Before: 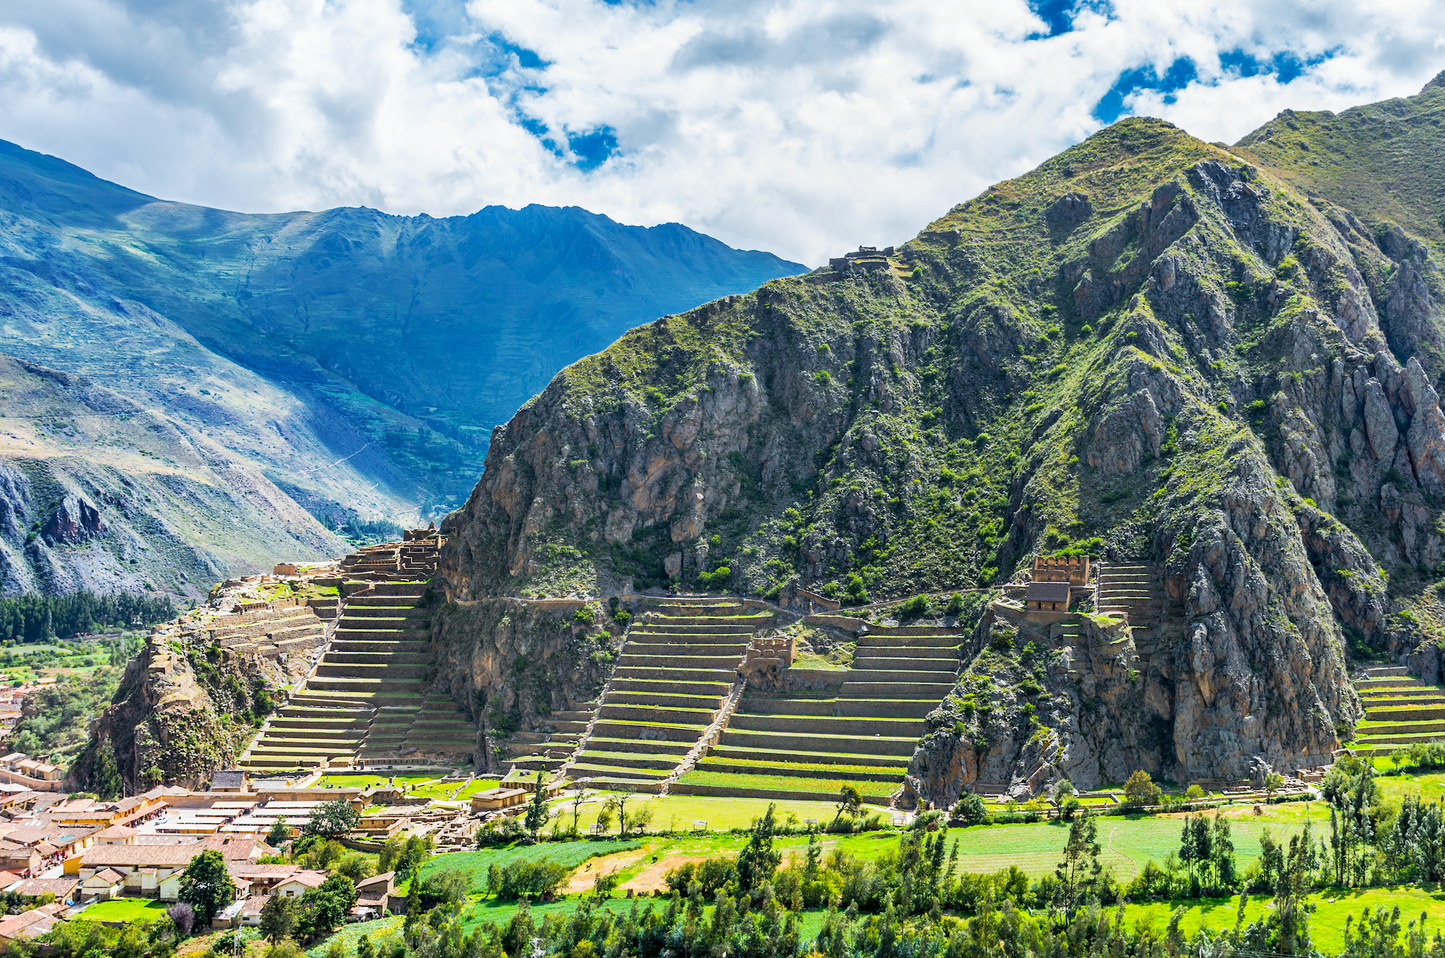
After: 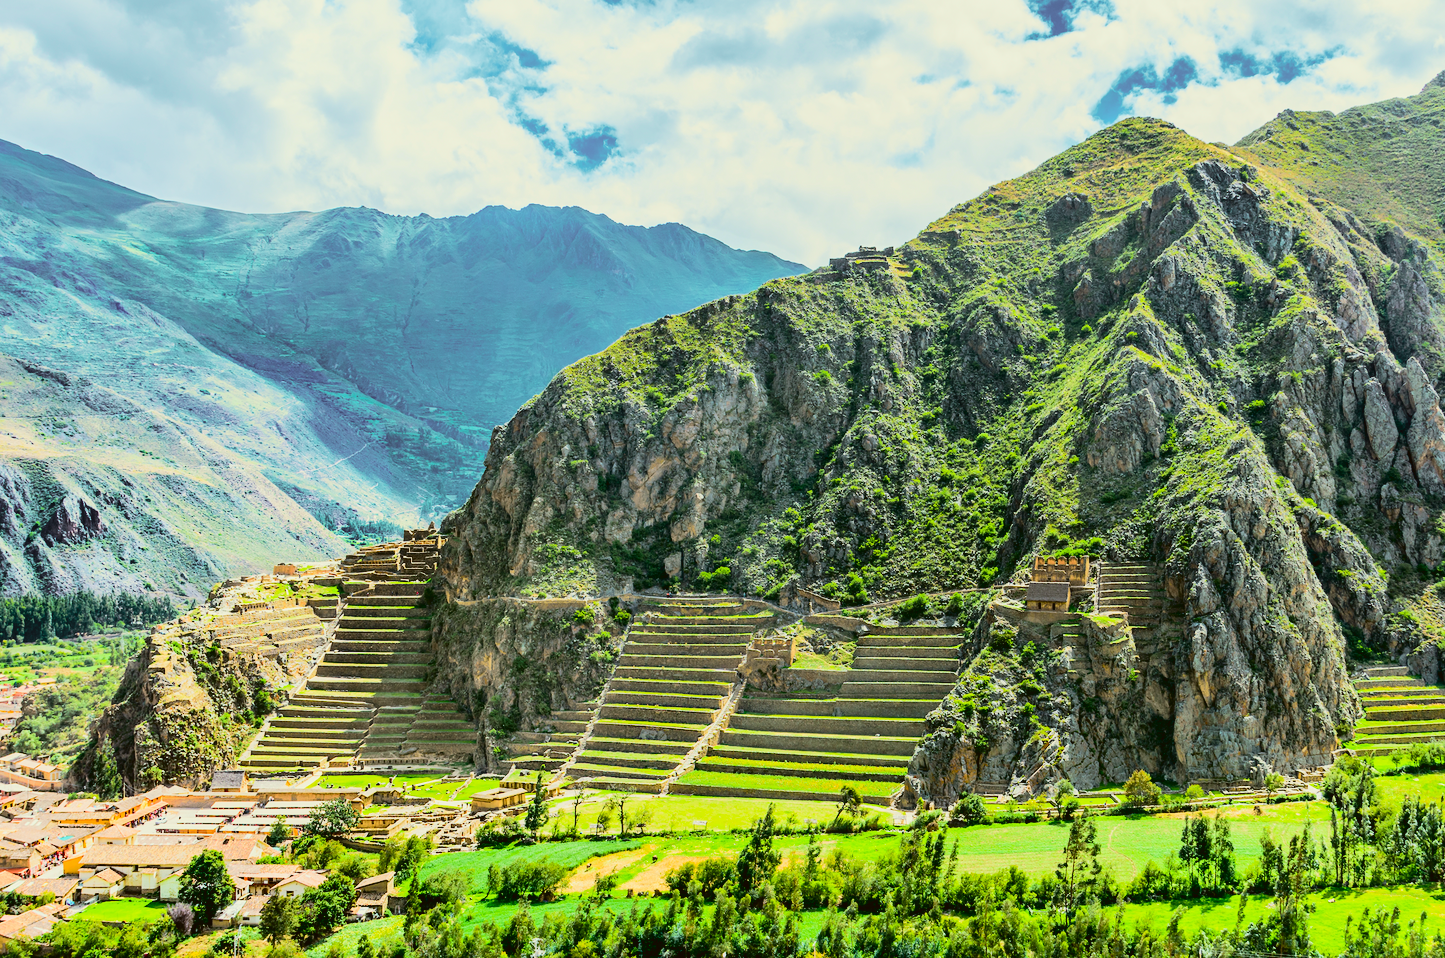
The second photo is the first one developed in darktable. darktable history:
tone curve: curves: ch0 [(0, 0.022) (0.114, 0.083) (0.281, 0.315) (0.447, 0.557) (0.588, 0.711) (0.786, 0.839) (0.999, 0.949)]; ch1 [(0, 0) (0.389, 0.352) (0.458, 0.433) (0.486, 0.474) (0.509, 0.505) (0.535, 0.53) (0.555, 0.557) (0.586, 0.622) (0.677, 0.724) (1, 1)]; ch2 [(0, 0) (0.369, 0.388) (0.449, 0.431) (0.501, 0.5) (0.528, 0.52) (0.561, 0.59) (0.697, 0.721) (1, 1)], color space Lab, independent channels, preserve colors none
tone equalizer: on, module defaults
color correction: highlights a* -1.43, highlights b* 10.12, shadows a* 0.395, shadows b* 19.35
